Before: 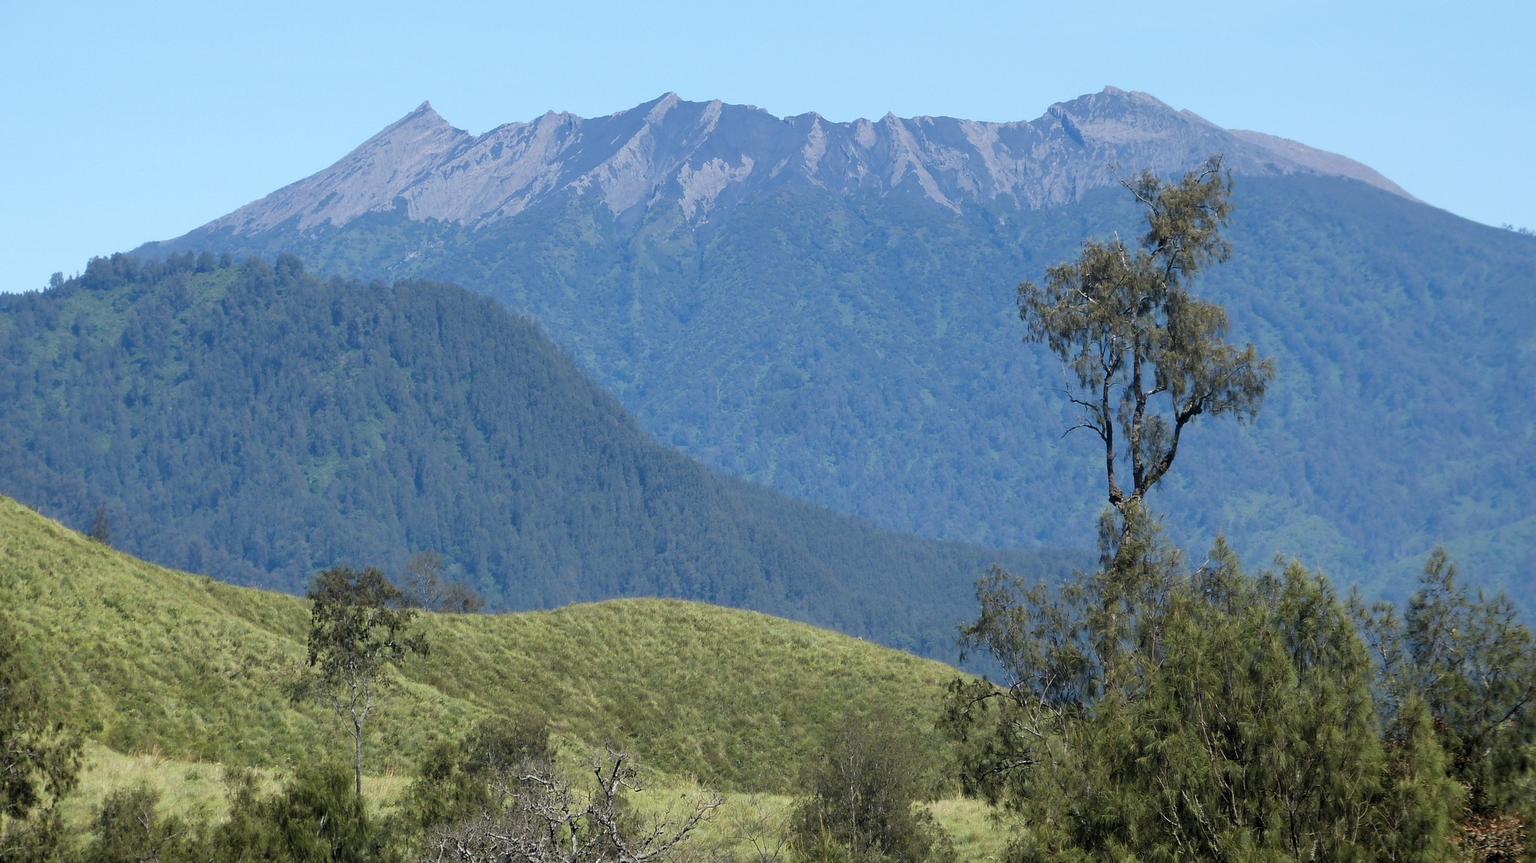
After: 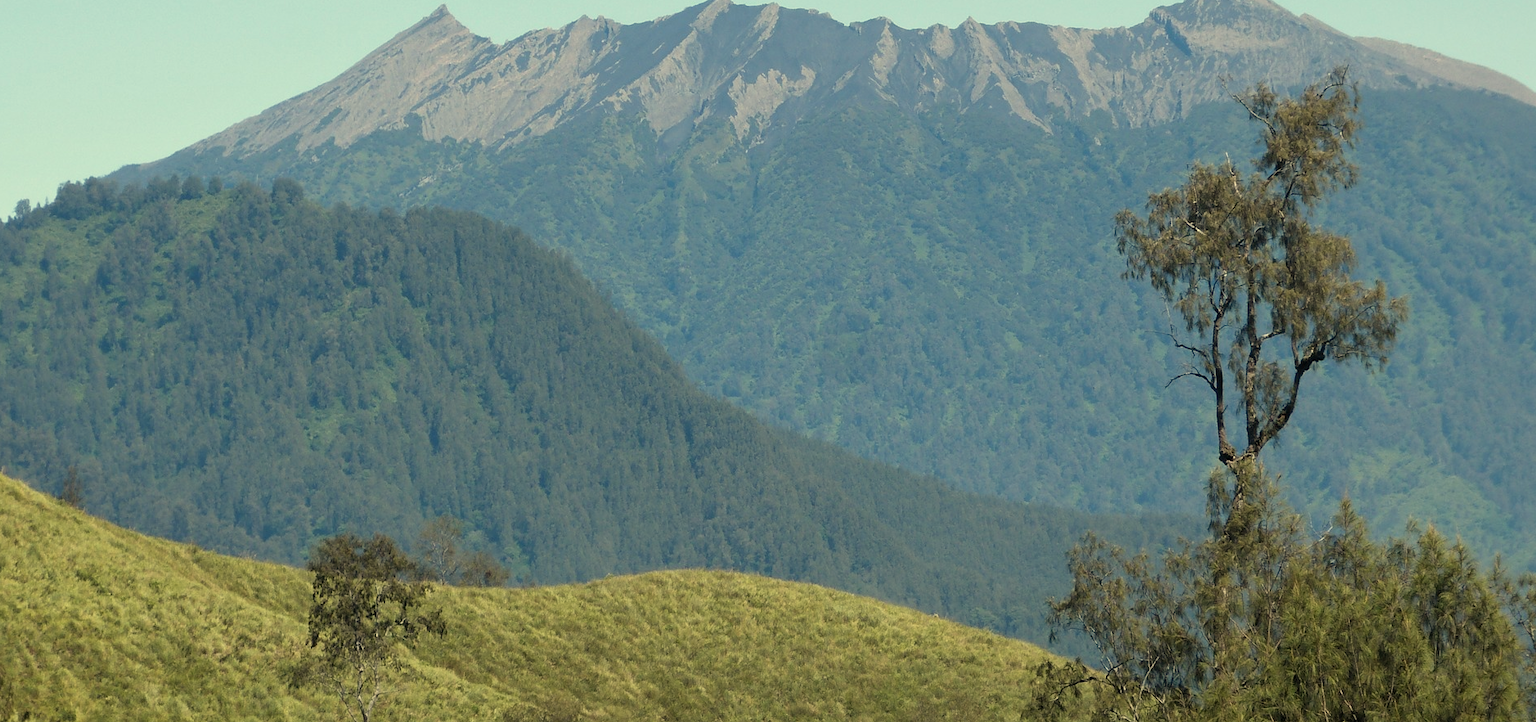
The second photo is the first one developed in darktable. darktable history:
crop and rotate: left 2.425%, top 11.305%, right 9.6%, bottom 15.08%
tone equalizer: on, module defaults
white balance: red 1.08, blue 0.791
